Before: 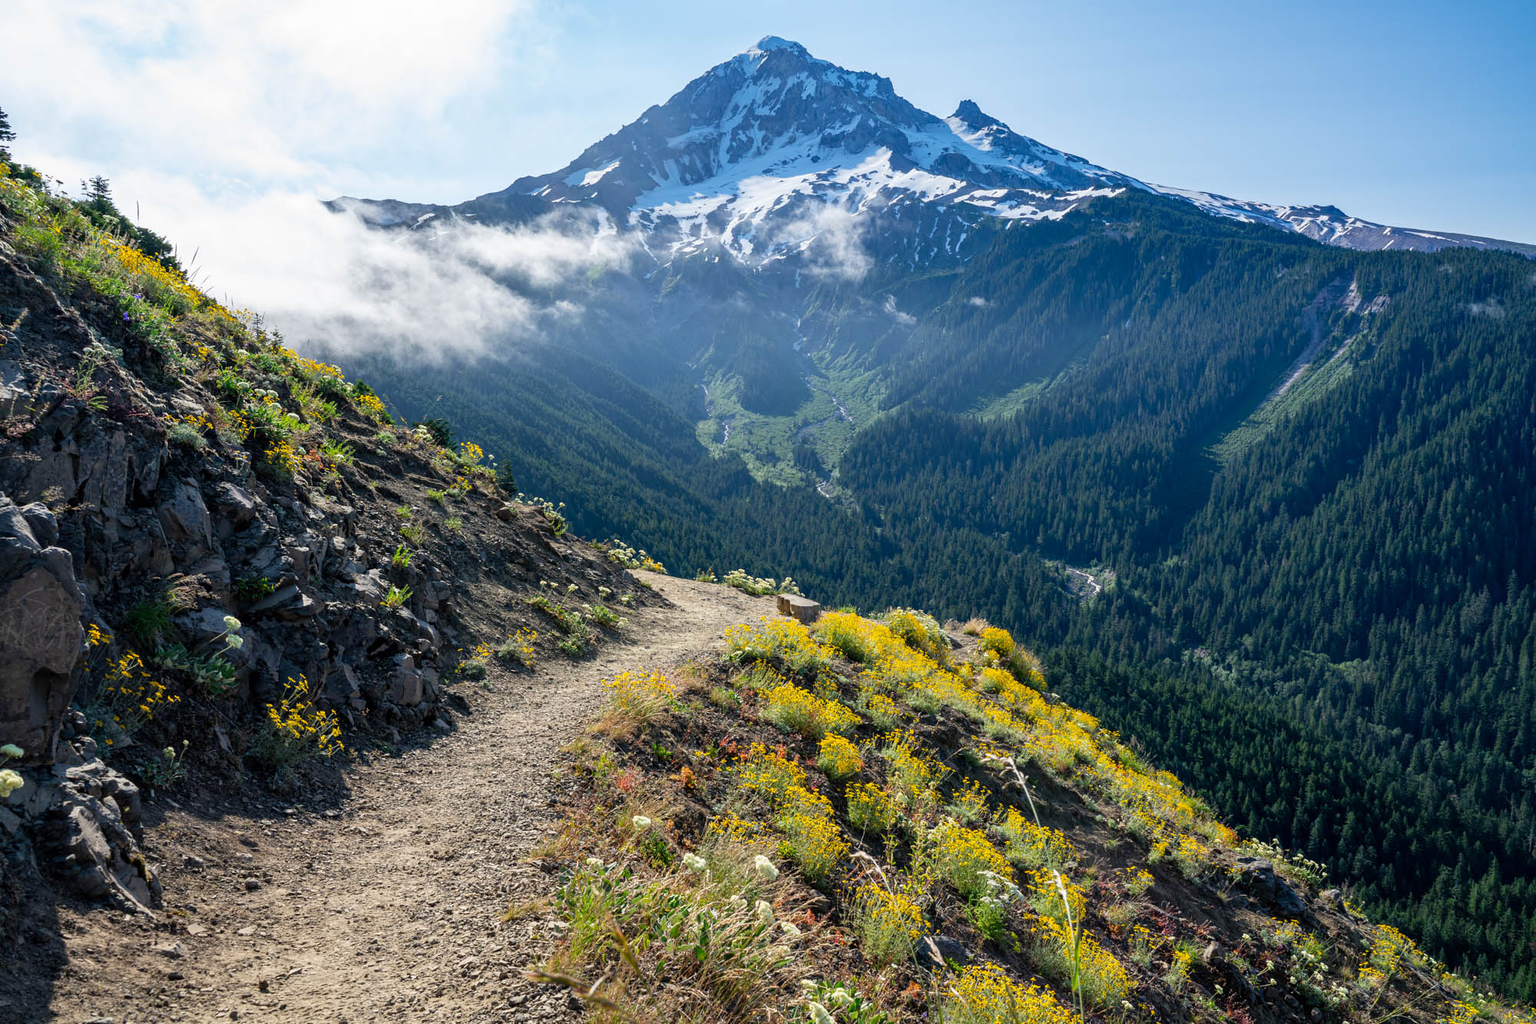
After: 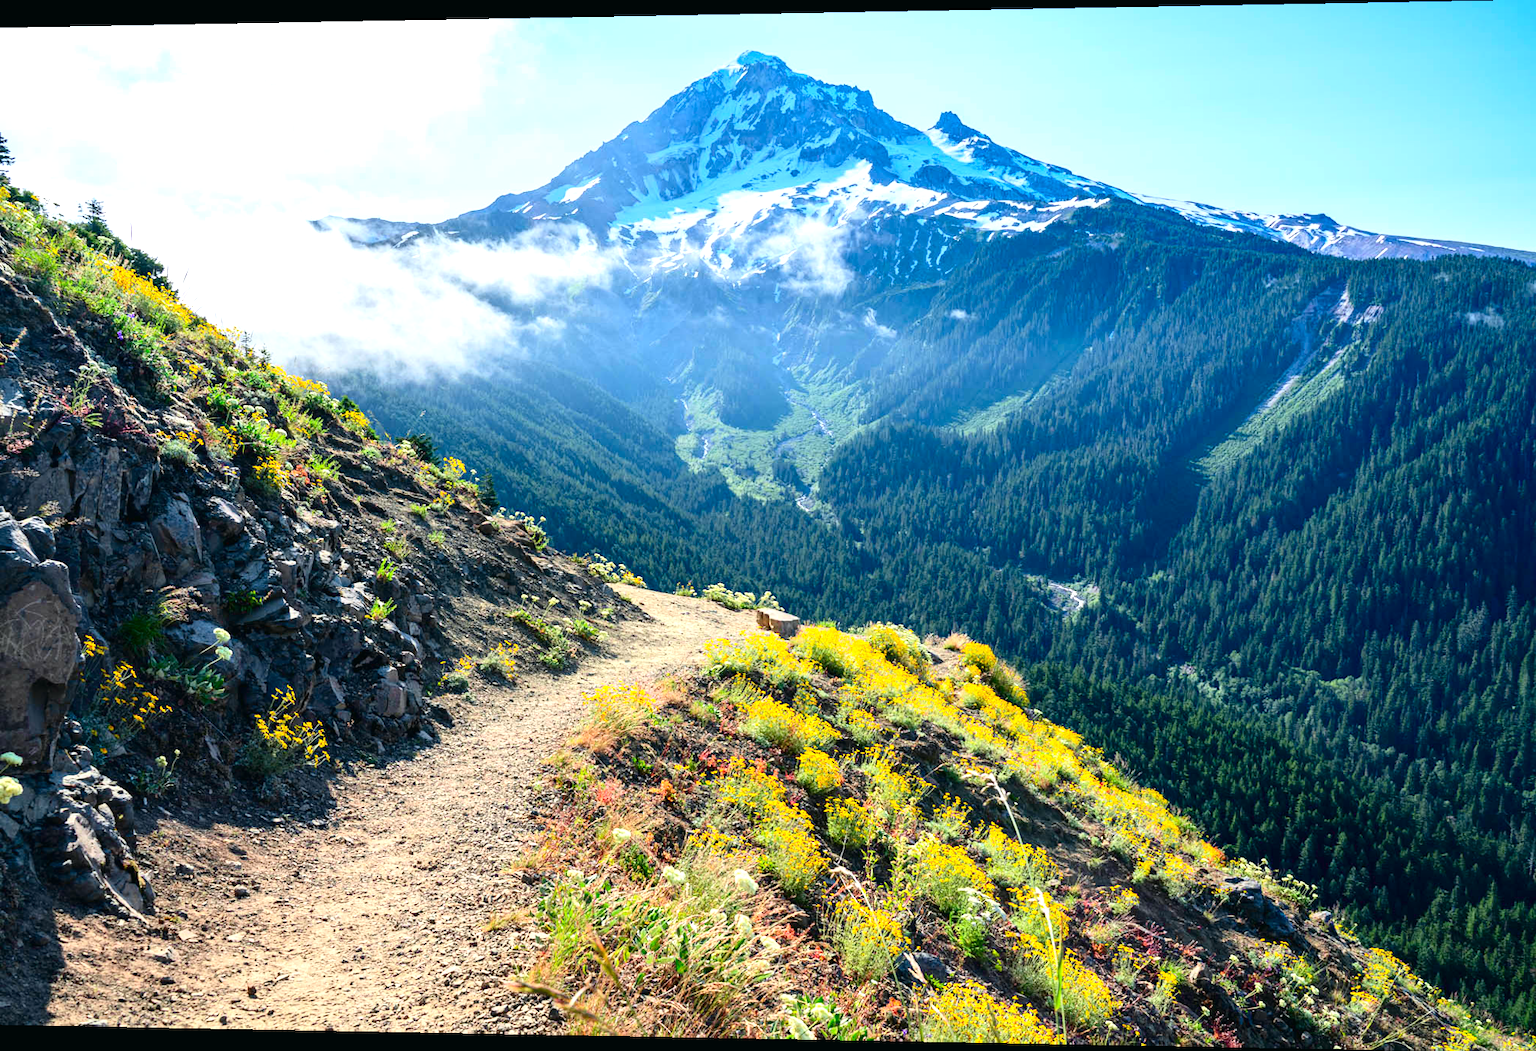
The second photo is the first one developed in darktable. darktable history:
tone curve: curves: ch0 [(0, 0.011) (0.139, 0.106) (0.295, 0.271) (0.499, 0.523) (0.739, 0.782) (0.857, 0.879) (1, 0.967)]; ch1 [(0, 0) (0.291, 0.229) (0.394, 0.365) (0.469, 0.456) (0.507, 0.504) (0.527, 0.546) (0.571, 0.614) (0.725, 0.779) (1, 1)]; ch2 [(0, 0) (0.125, 0.089) (0.35, 0.317) (0.437, 0.42) (0.502, 0.499) (0.537, 0.551) (0.613, 0.636) (1, 1)], color space Lab, independent channels, preserve colors none
exposure: black level correction 0, exposure 0.9 EV, compensate highlight preservation false
rotate and perspective: lens shift (horizontal) -0.055, automatic cropping off
